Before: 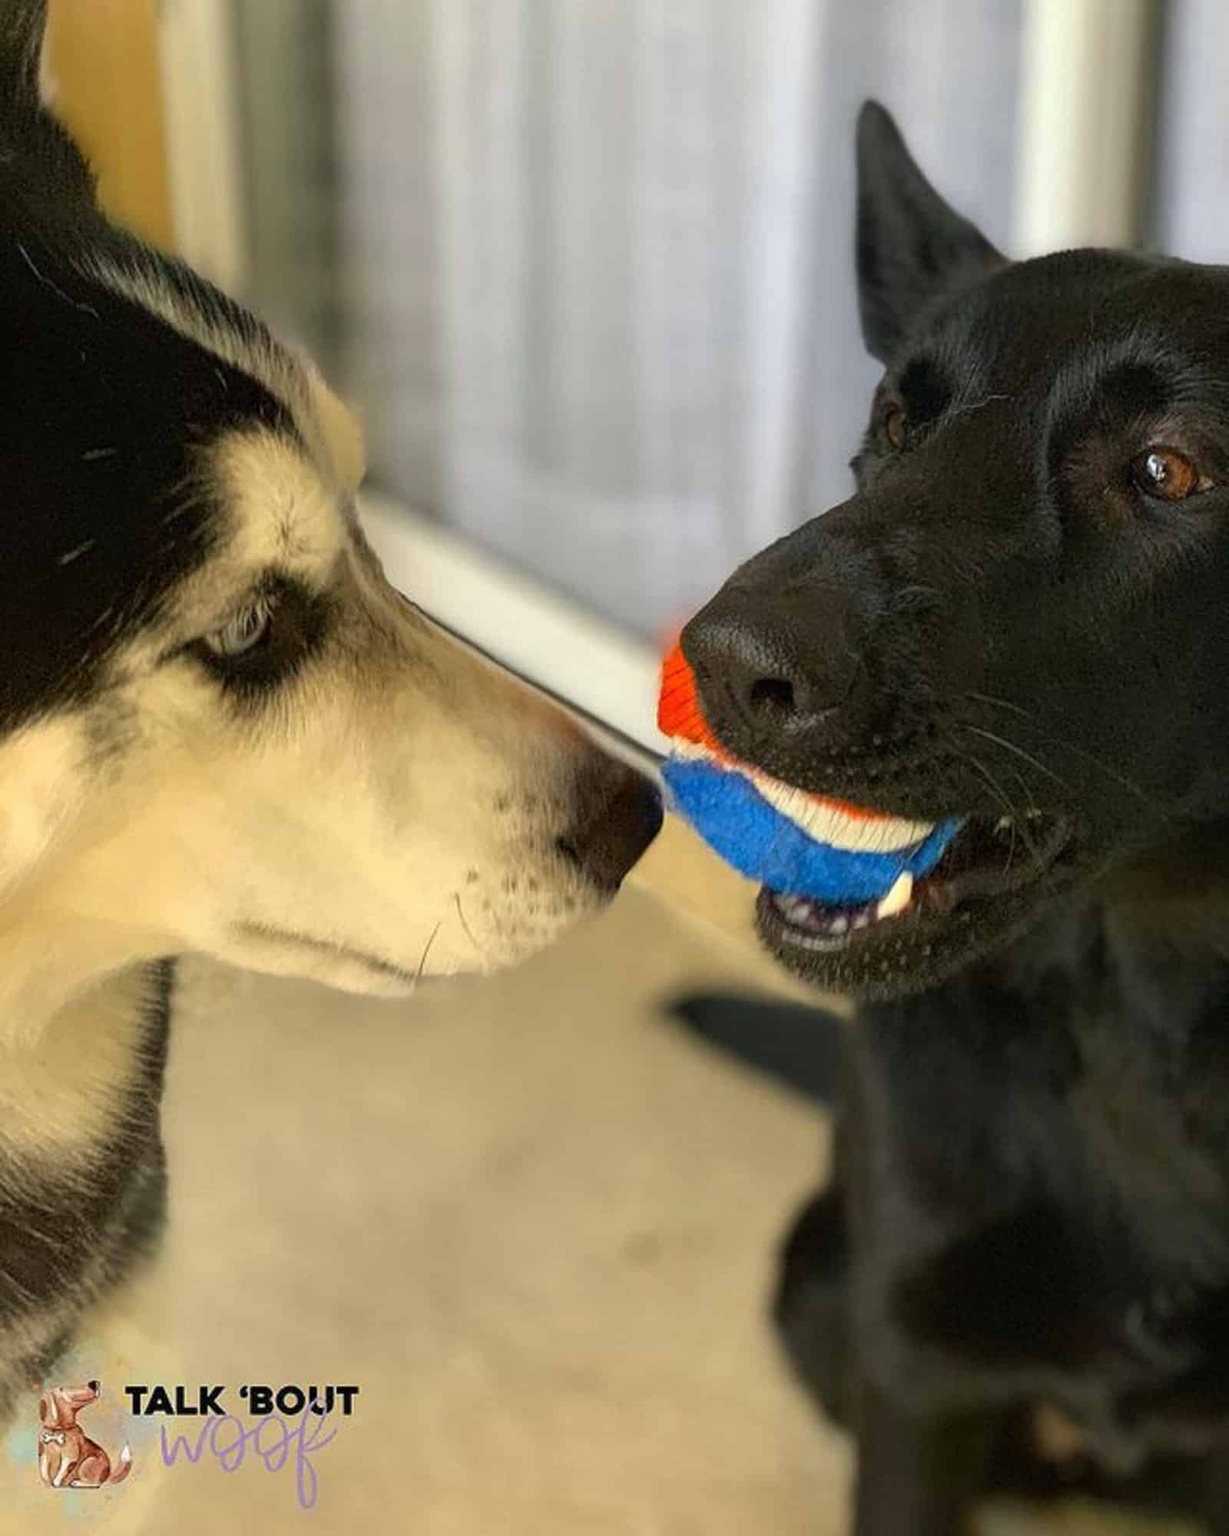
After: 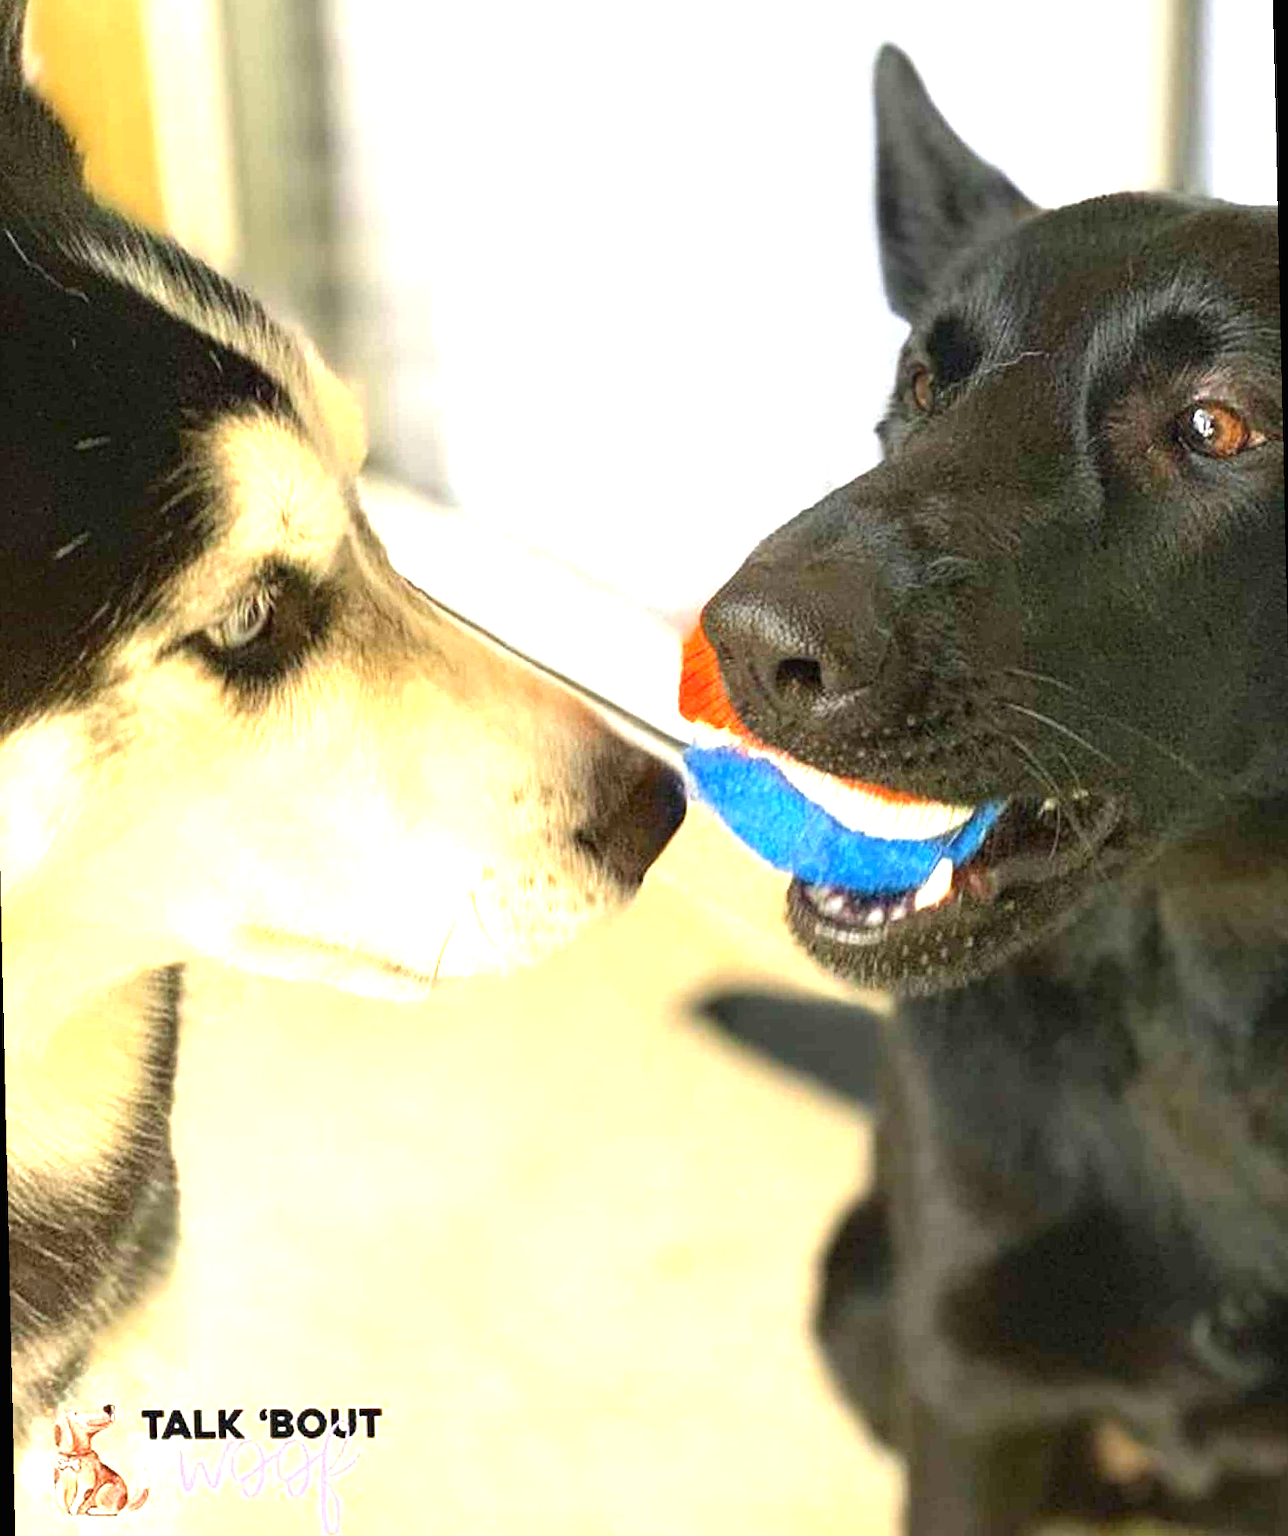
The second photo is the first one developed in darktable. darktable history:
exposure: black level correction 0, exposure 1.741 EV, compensate exposure bias true, compensate highlight preservation false
rotate and perspective: rotation -1.32°, lens shift (horizontal) -0.031, crop left 0.015, crop right 0.985, crop top 0.047, crop bottom 0.982
